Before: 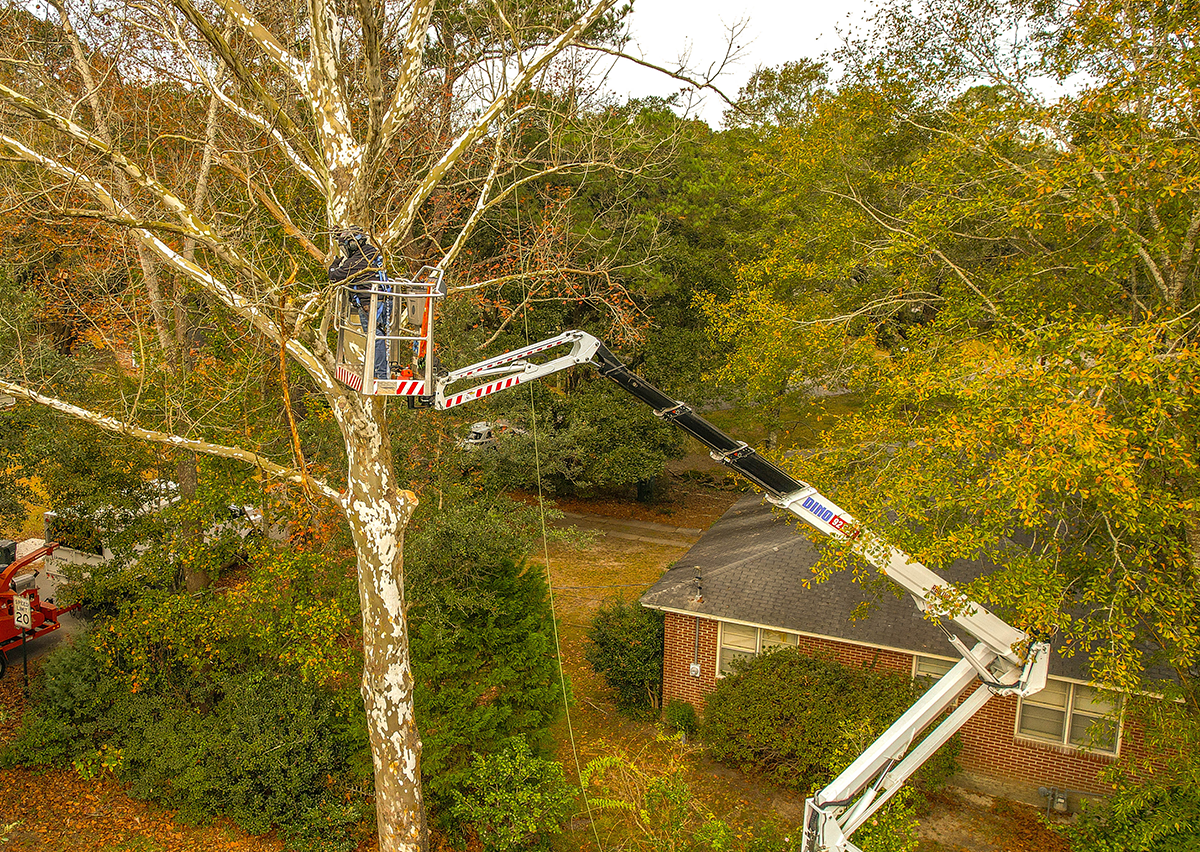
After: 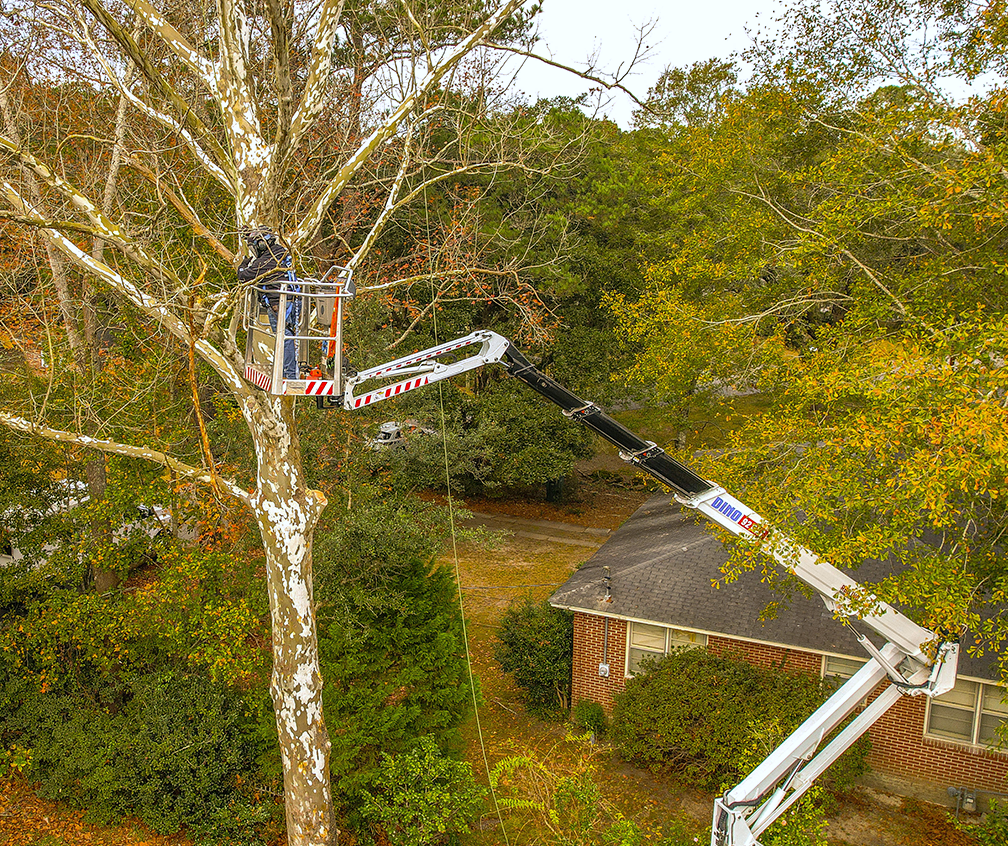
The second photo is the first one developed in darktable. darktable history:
crop: left 7.598%, right 7.873%
white balance: red 0.967, blue 1.119, emerald 0.756
